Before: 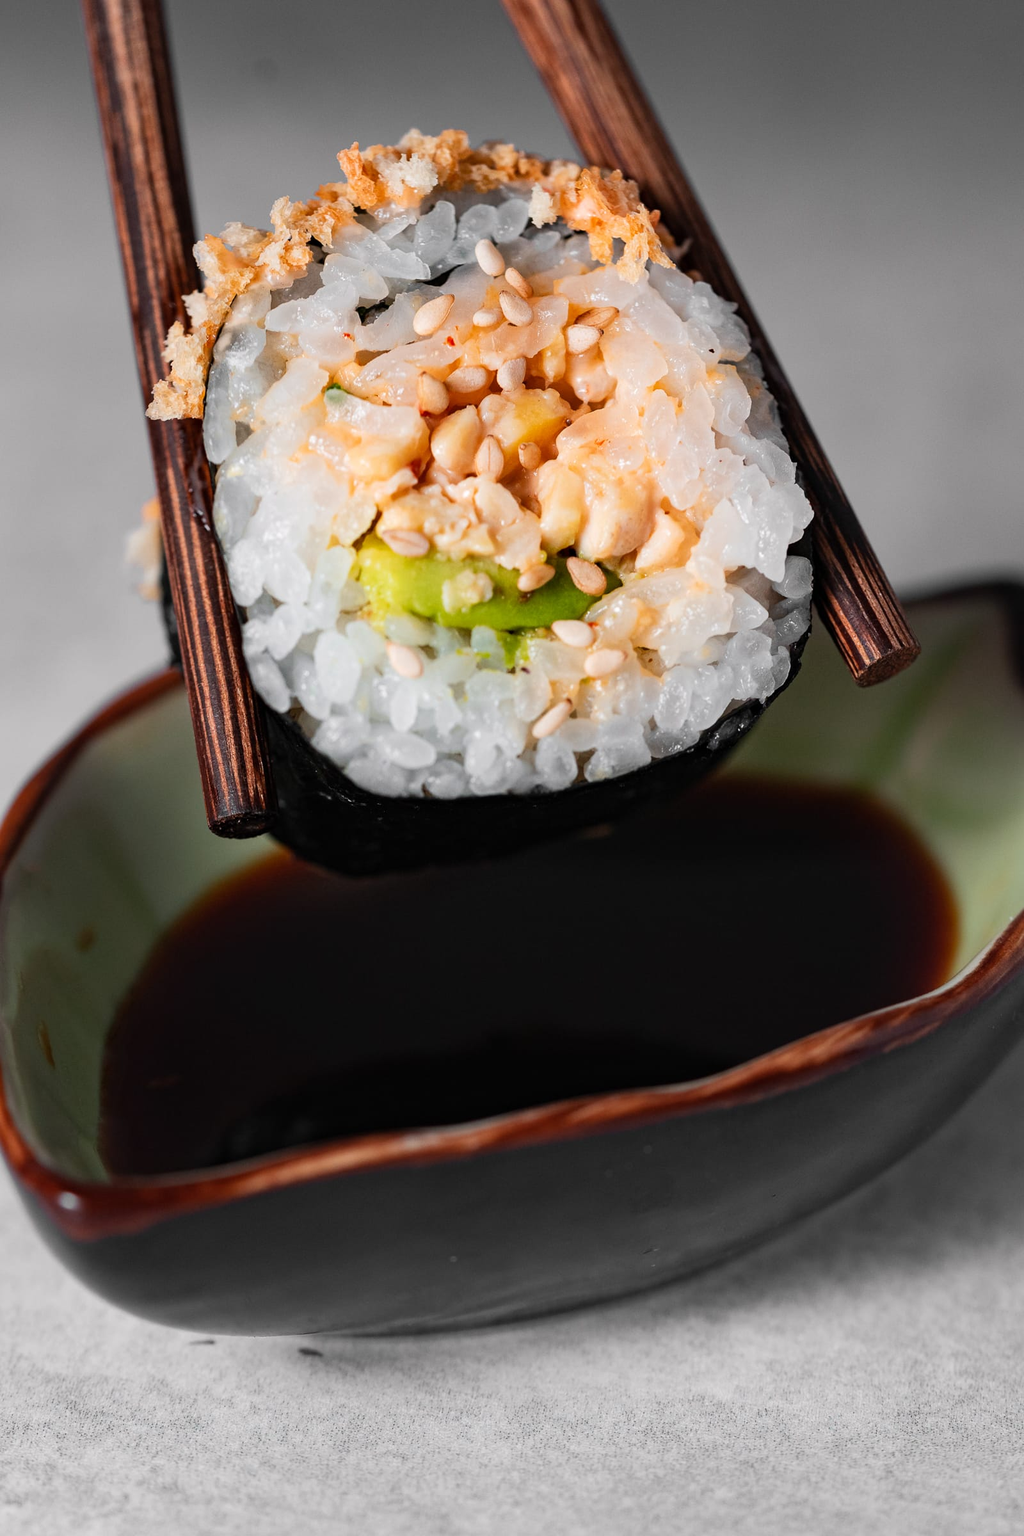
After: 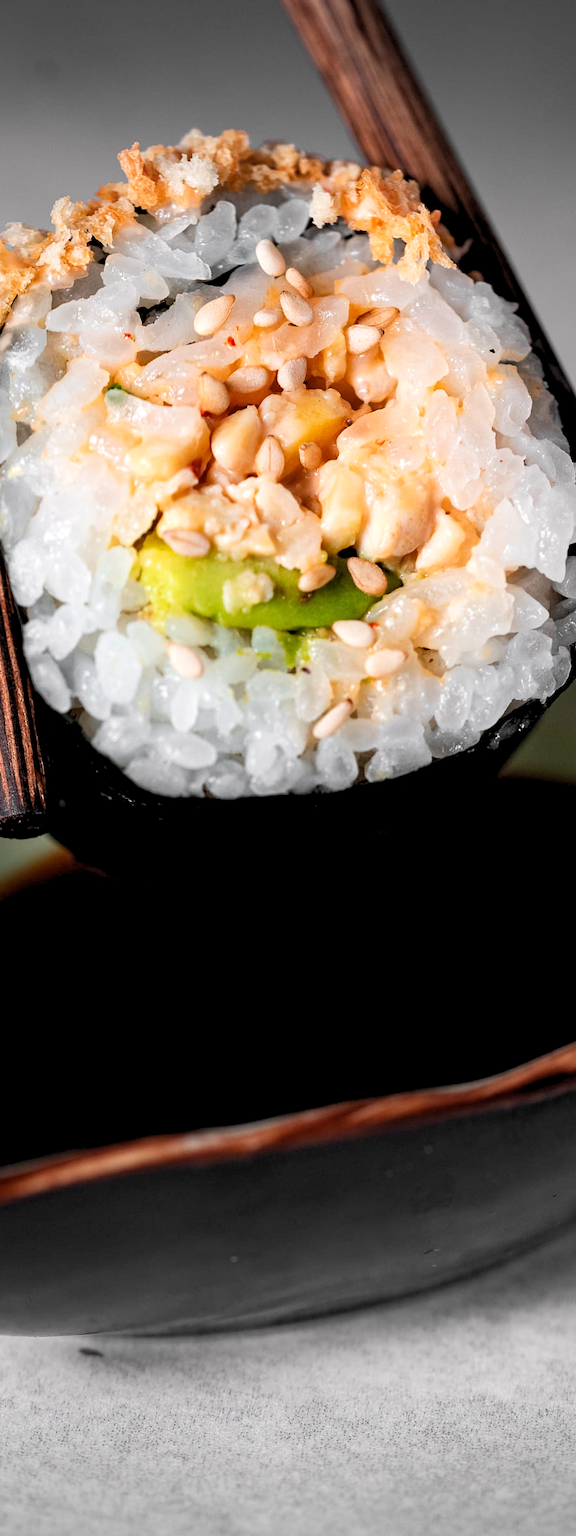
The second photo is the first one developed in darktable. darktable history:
vignetting: fall-off start 74.49%, fall-off radius 65.9%, brightness -0.628, saturation -0.68
crop: left 21.496%, right 22.254%
rgb levels: levels [[0.01, 0.419, 0.839], [0, 0.5, 1], [0, 0.5, 1]]
base curve: curves: ch0 [(0, 0) (0.303, 0.277) (1, 1)]
